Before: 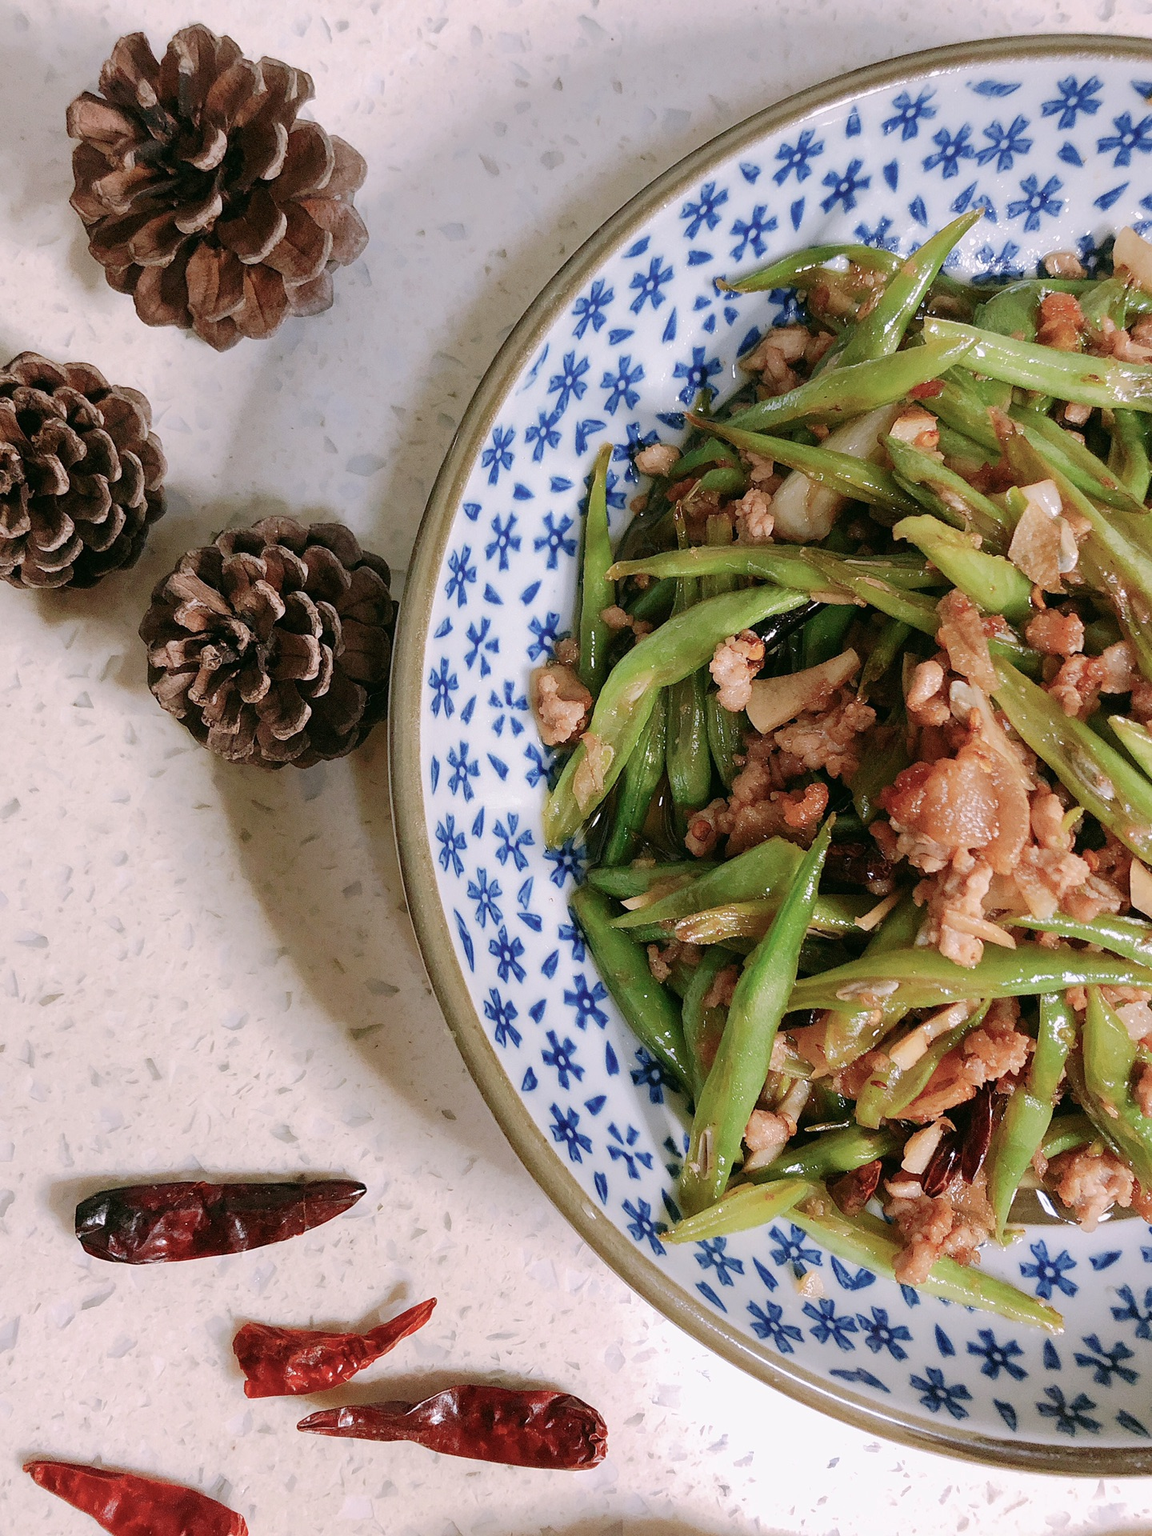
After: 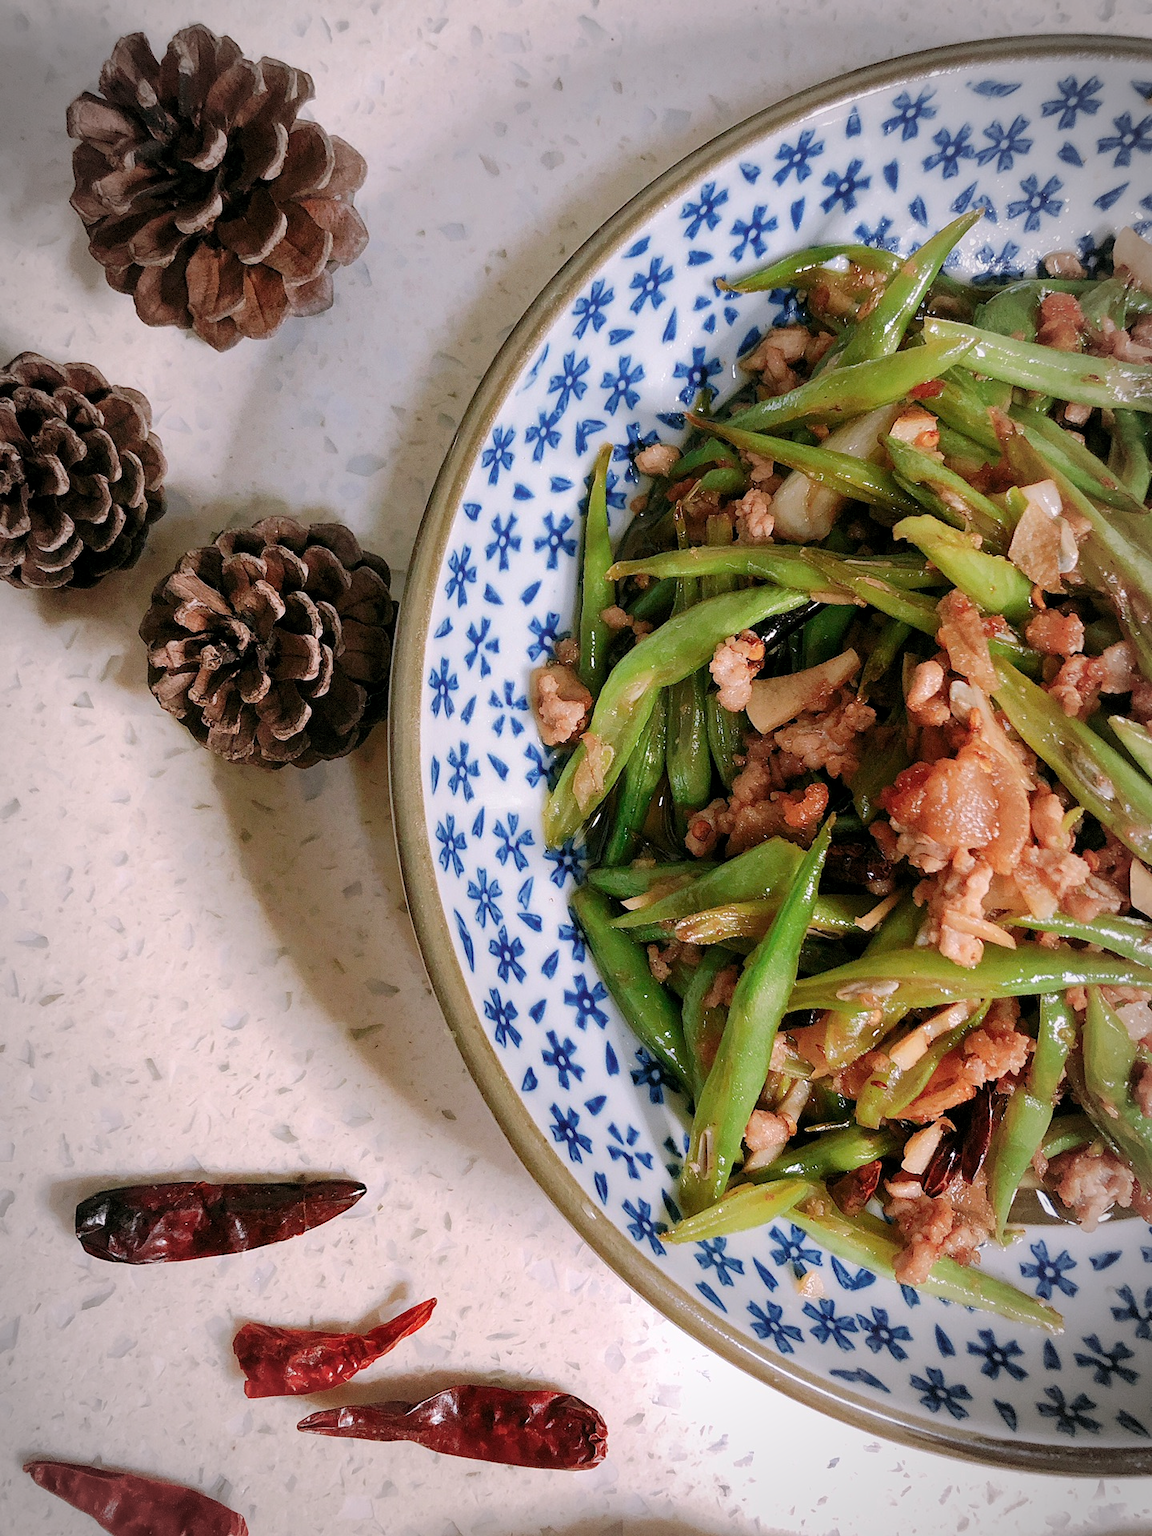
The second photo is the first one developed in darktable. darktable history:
levels: levels [0.026, 0.507, 0.987]
vignetting: automatic ratio true
